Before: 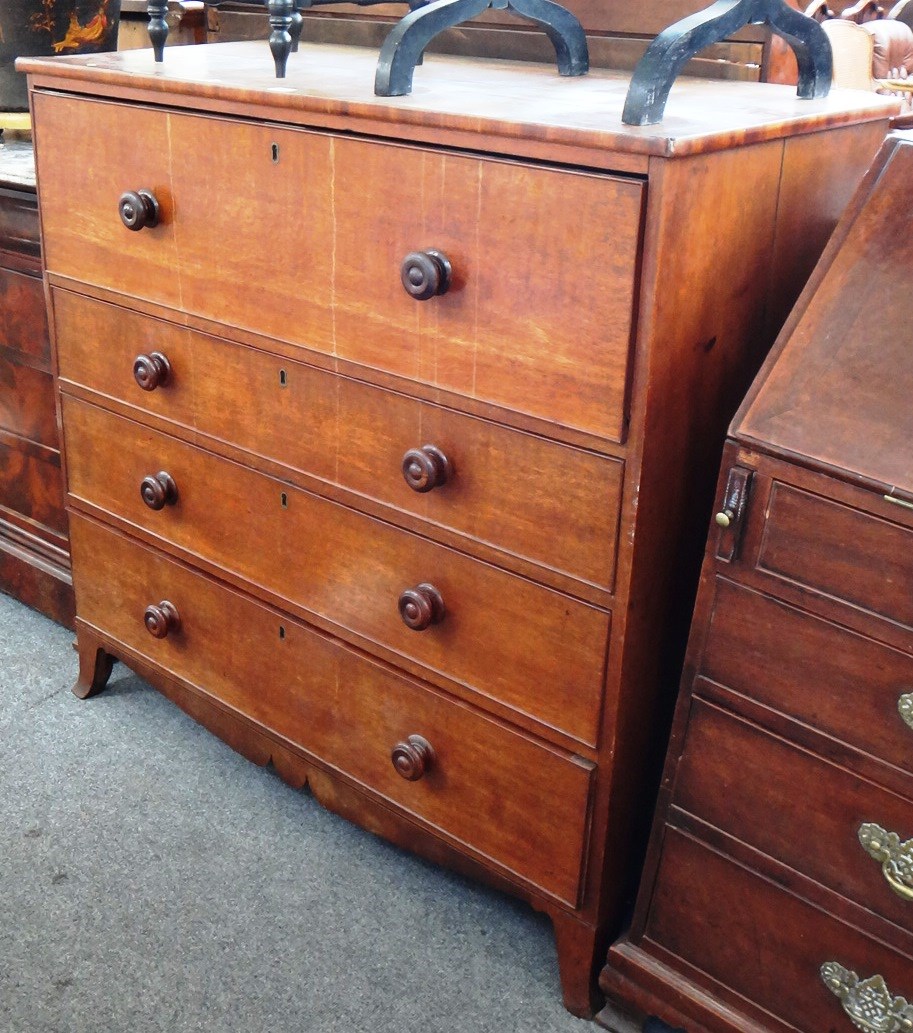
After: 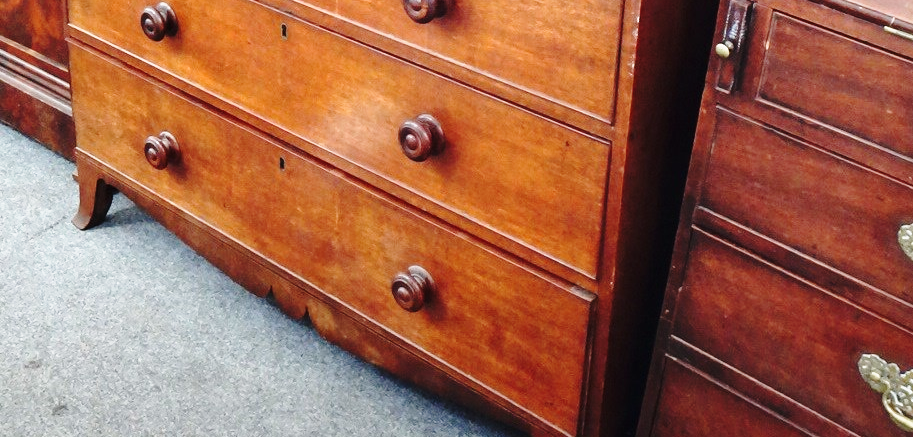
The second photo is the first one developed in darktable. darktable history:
base curve: curves: ch0 [(0, 0) (0.028, 0.03) (0.121, 0.232) (0.46, 0.748) (0.859, 0.968) (1, 1)], preserve colors none
contrast brightness saturation: saturation -0.091
crop: top 45.407%, bottom 12.275%
